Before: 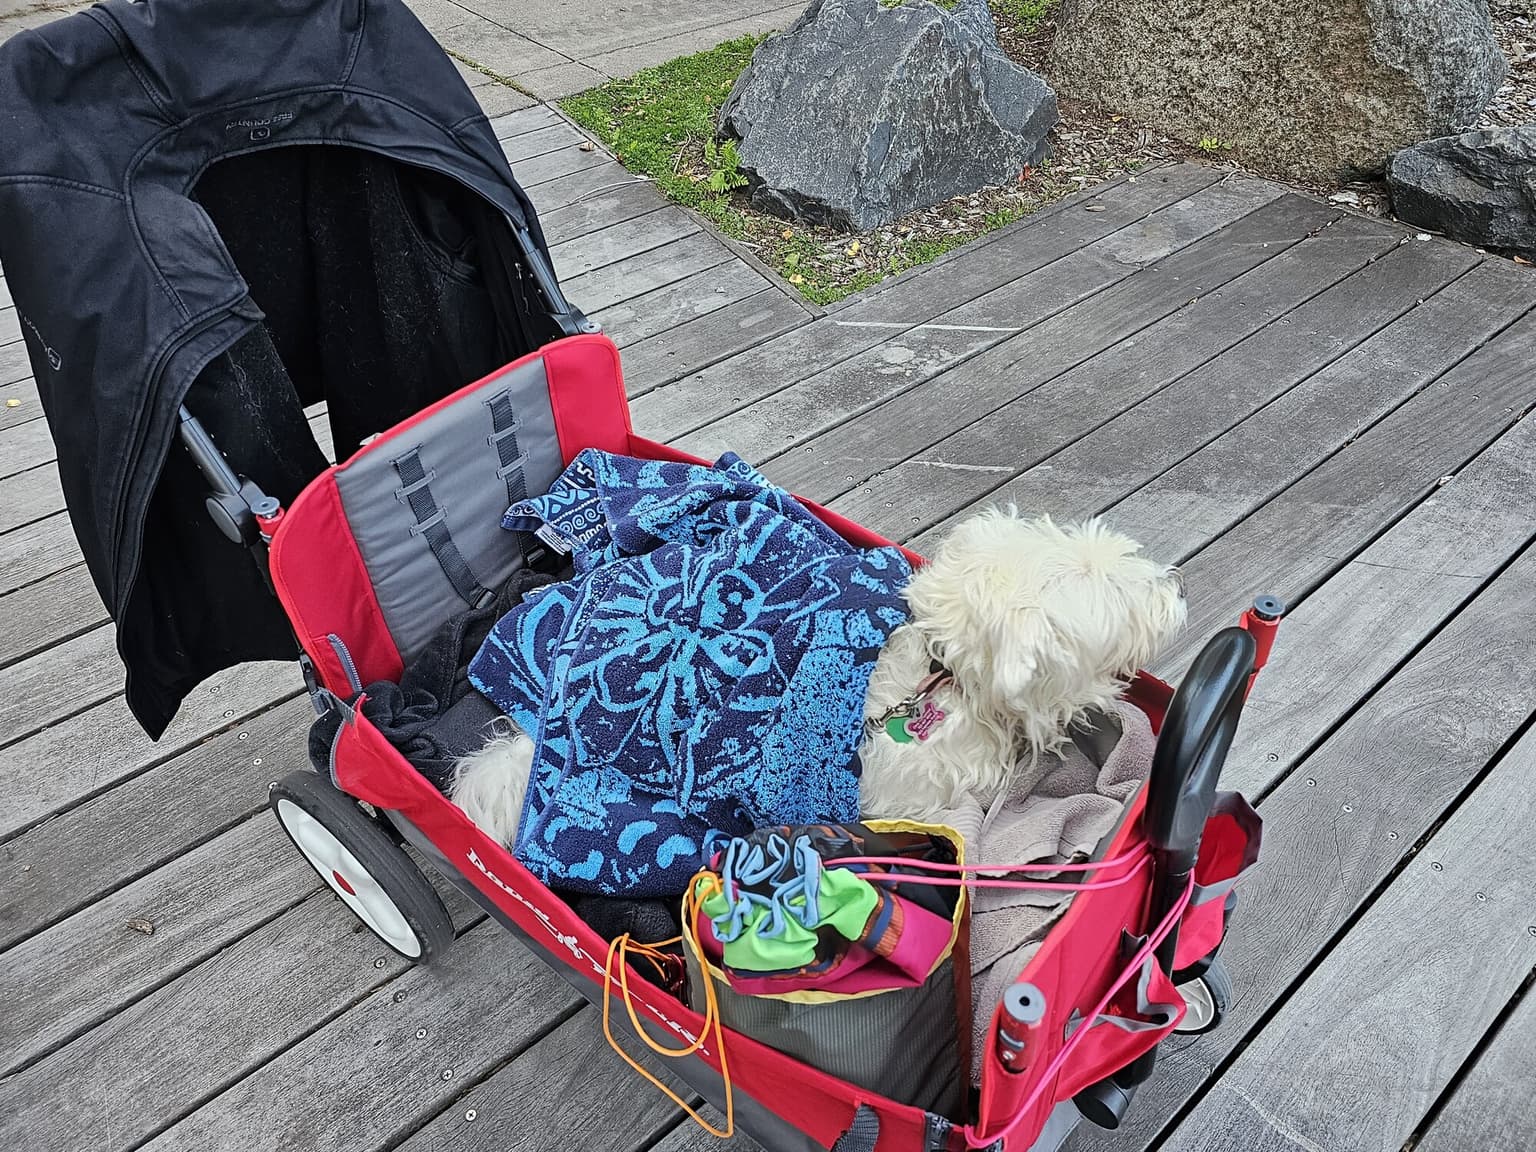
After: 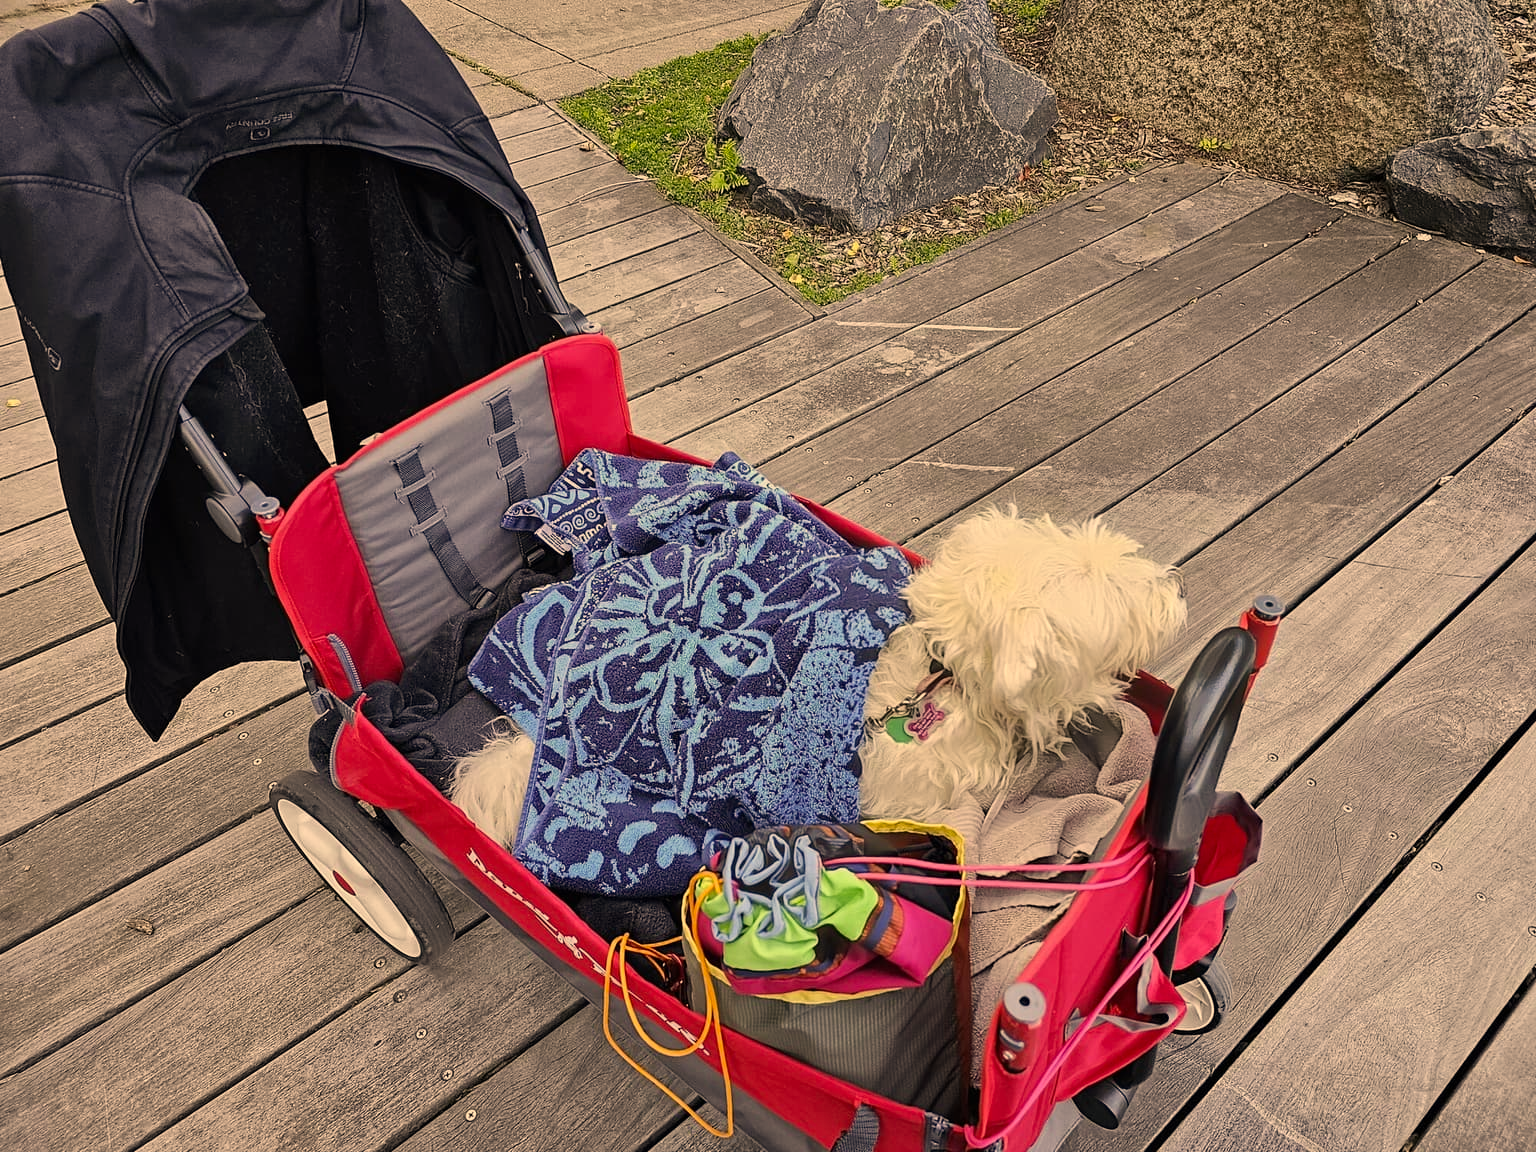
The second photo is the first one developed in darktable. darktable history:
exposure: exposure -0.151 EV, compensate highlight preservation false
color correction: highlights a* 15, highlights b* 31.55
